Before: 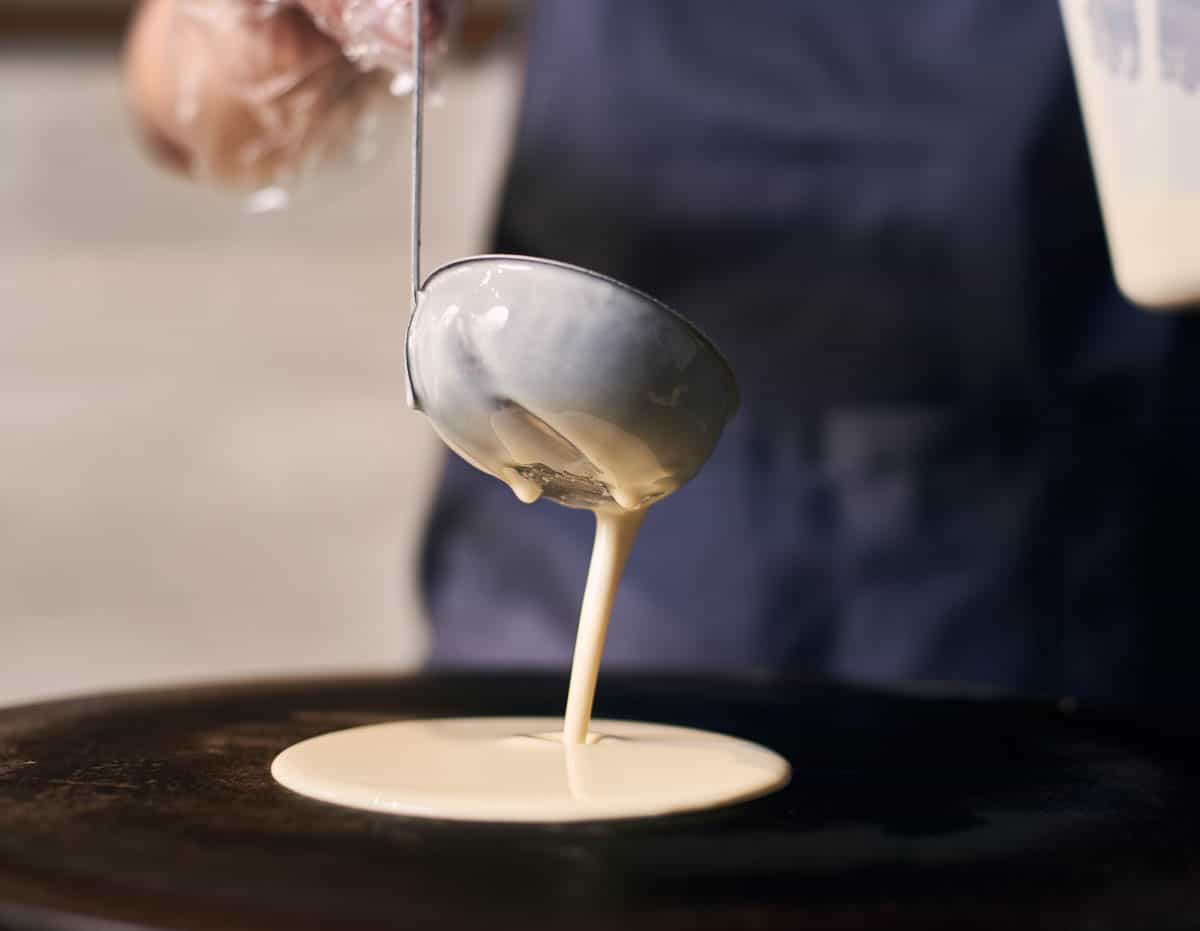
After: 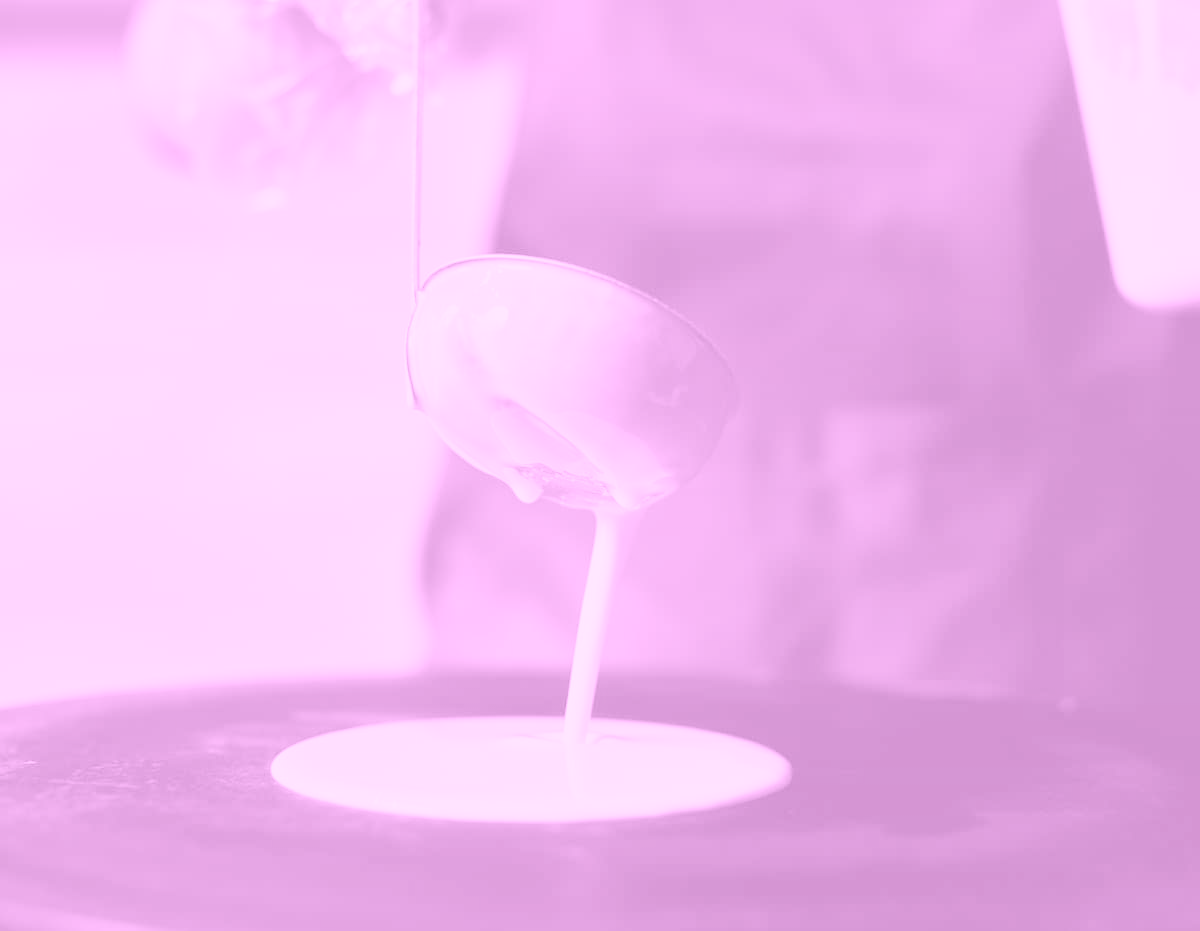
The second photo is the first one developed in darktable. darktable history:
levels: levels [0, 0.397, 0.955]
colorize: hue 331.2°, saturation 75%, source mix 30.28%, lightness 70.52%, version 1
color correction: saturation 1.1
